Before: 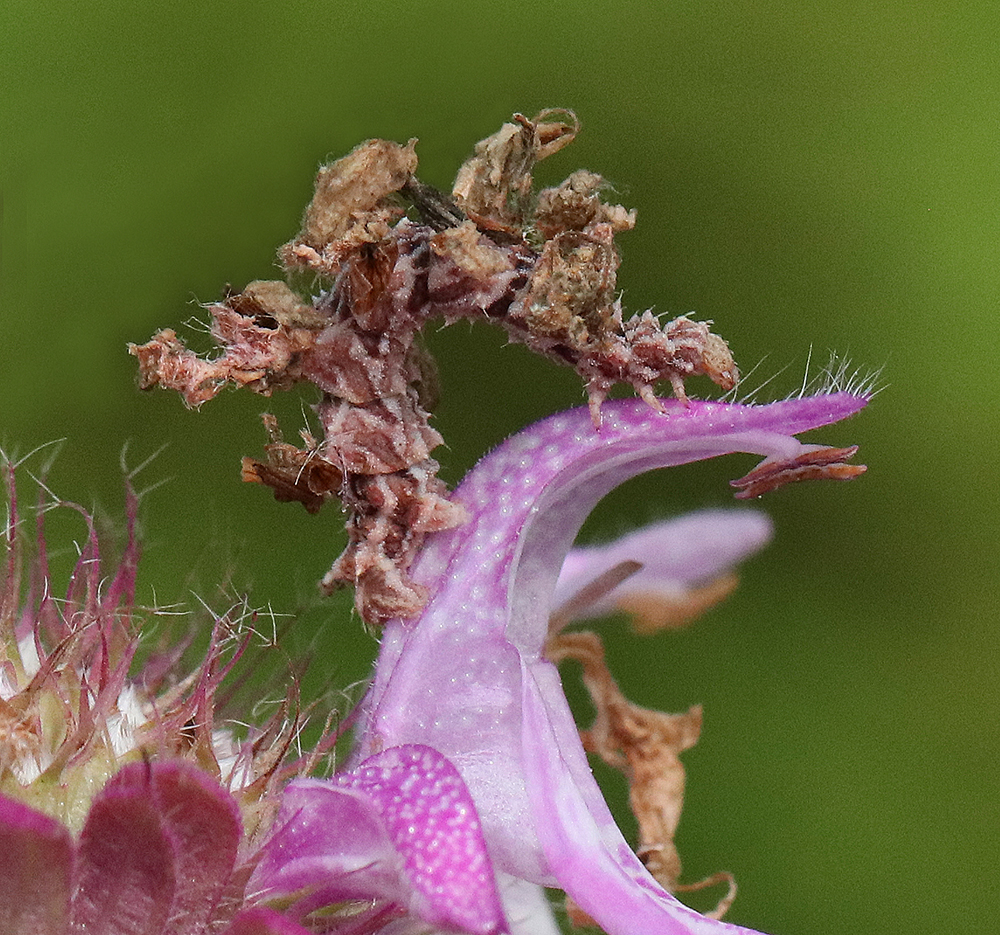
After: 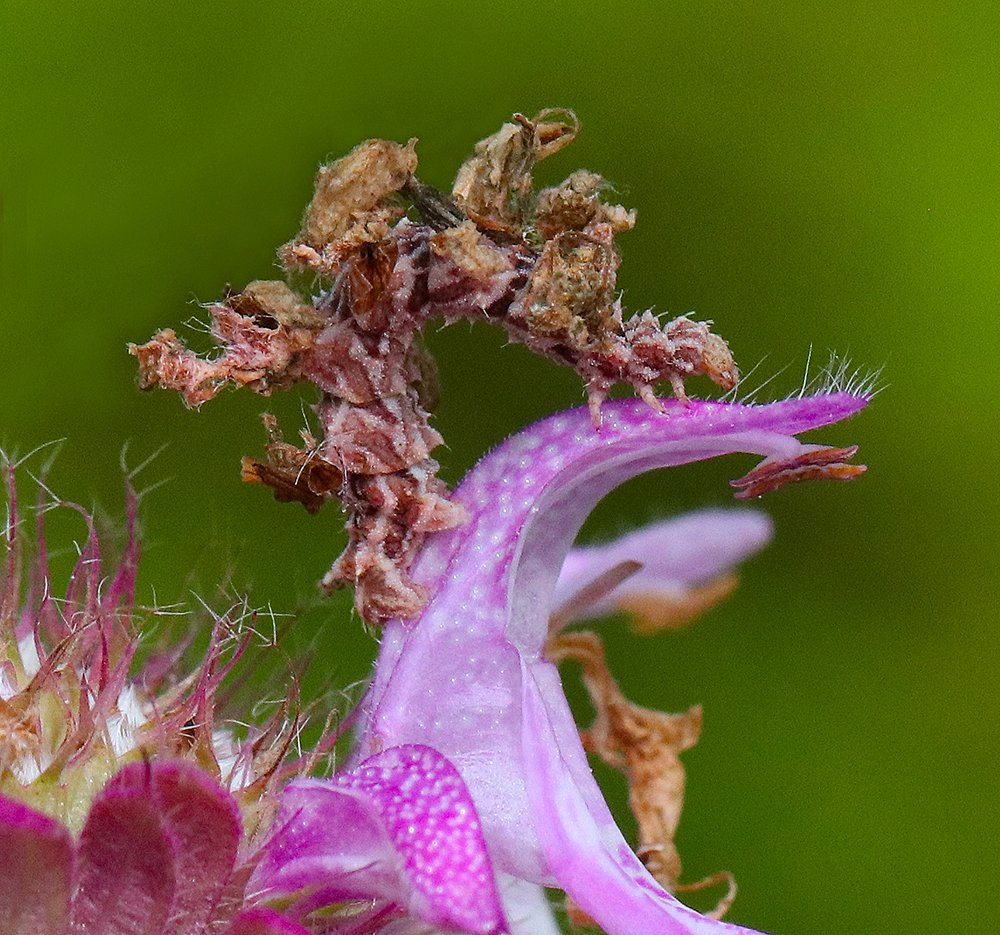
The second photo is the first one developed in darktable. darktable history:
color balance rgb: perceptual saturation grading › global saturation 30%, global vibrance 10%
white balance: red 0.976, blue 1.04
